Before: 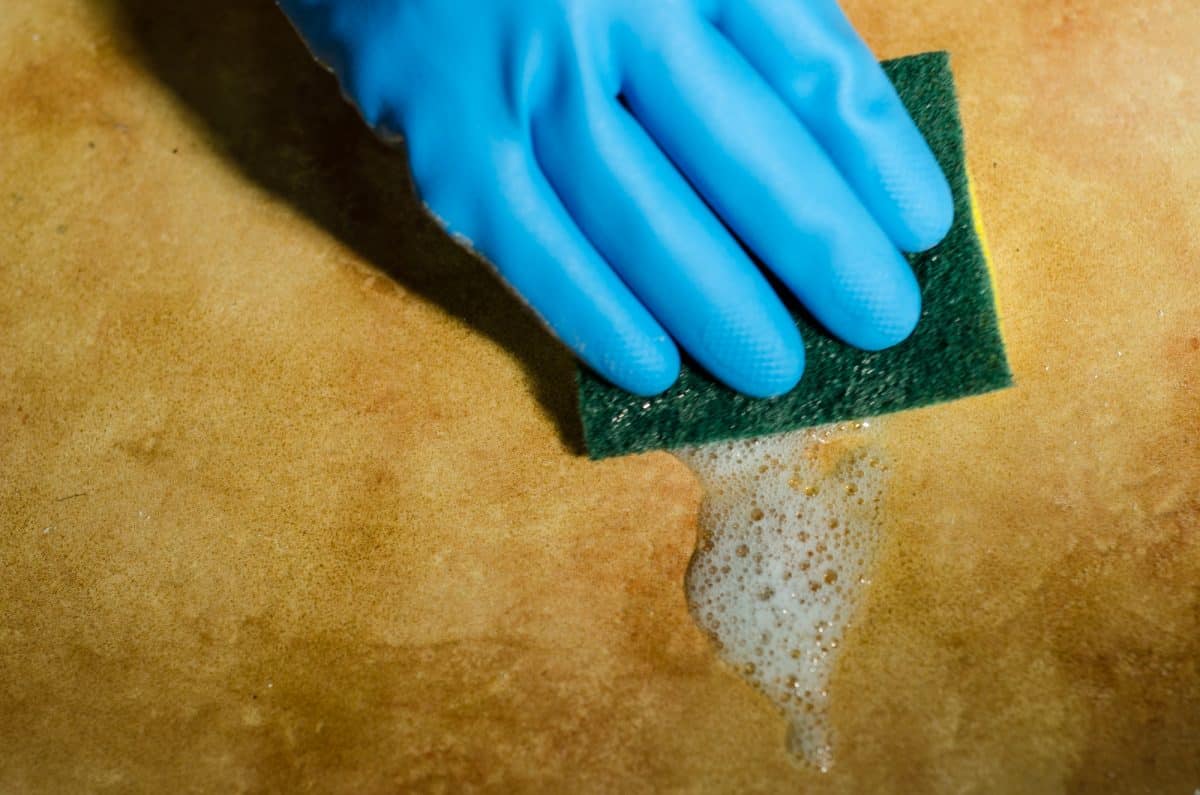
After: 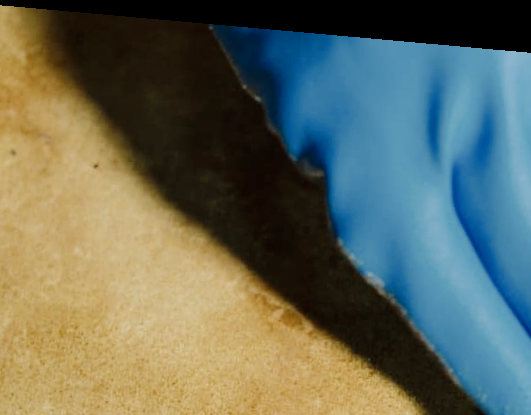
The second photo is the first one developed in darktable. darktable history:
color zones: curves: ch0 [(0, 0.5) (0.125, 0.4) (0.25, 0.5) (0.375, 0.4) (0.5, 0.4) (0.625, 0.35) (0.75, 0.35) (0.875, 0.5)]; ch1 [(0, 0.35) (0.125, 0.45) (0.25, 0.35) (0.375, 0.35) (0.5, 0.35) (0.625, 0.35) (0.75, 0.45) (0.875, 0.35)]; ch2 [(0, 0.6) (0.125, 0.5) (0.25, 0.5) (0.375, 0.6) (0.5, 0.6) (0.625, 0.5) (0.75, 0.5) (0.875, 0.5)]
tone curve: curves: ch0 [(0, 0) (0.003, 0.005) (0.011, 0.011) (0.025, 0.022) (0.044, 0.038) (0.069, 0.062) (0.1, 0.091) (0.136, 0.128) (0.177, 0.183) (0.224, 0.246) (0.277, 0.325) (0.335, 0.403) (0.399, 0.473) (0.468, 0.557) (0.543, 0.638) (0.623, 0.709) (0.709, 0.782) (0.801, 0.847) (0.898, 0.923) (1, 1)], preserve colors none
crop and rotate: left 10.817%, top 0.062%, right 47.194%, bottom 53.626%
rotate and perspective: rotation 5.12°, automatic cropping off
